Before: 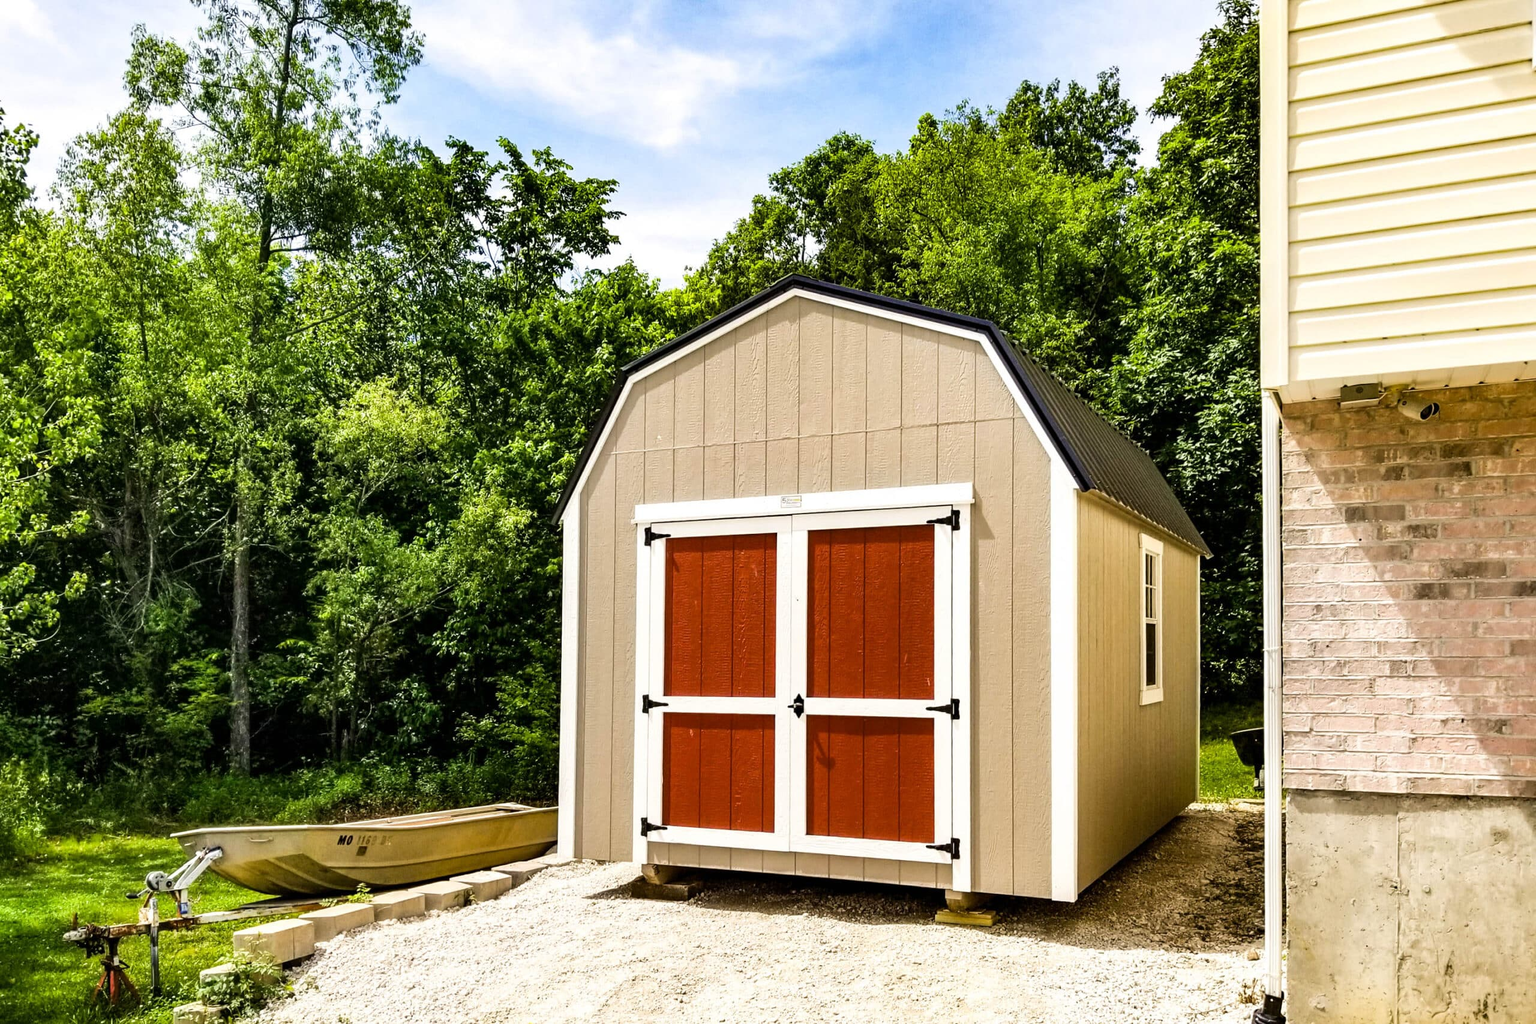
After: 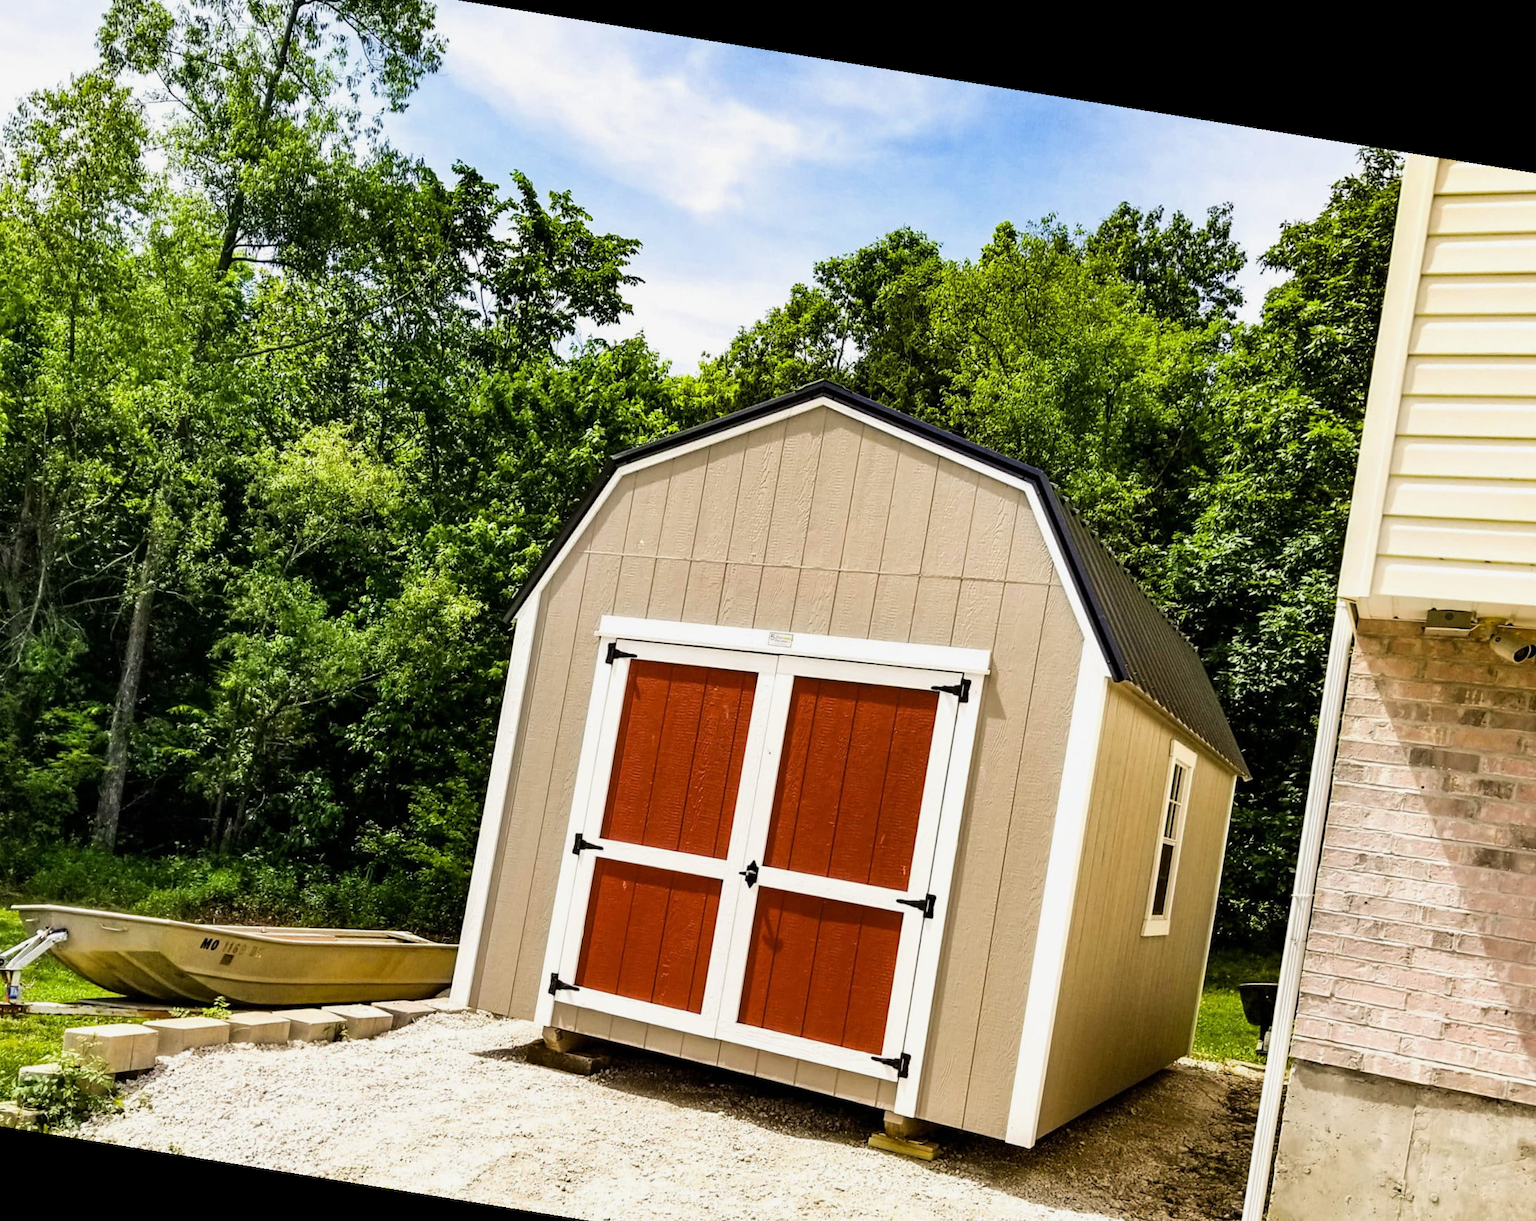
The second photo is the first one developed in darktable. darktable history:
crop: left 11.225%, top 5.381%, right 9.565%, bottom 10.314%
rotate and perspective: rotation 9.12°, automatic cropping off
exposure: exposure -0.116 EV, compensate exposure bias true, compensate highlight preservation false
